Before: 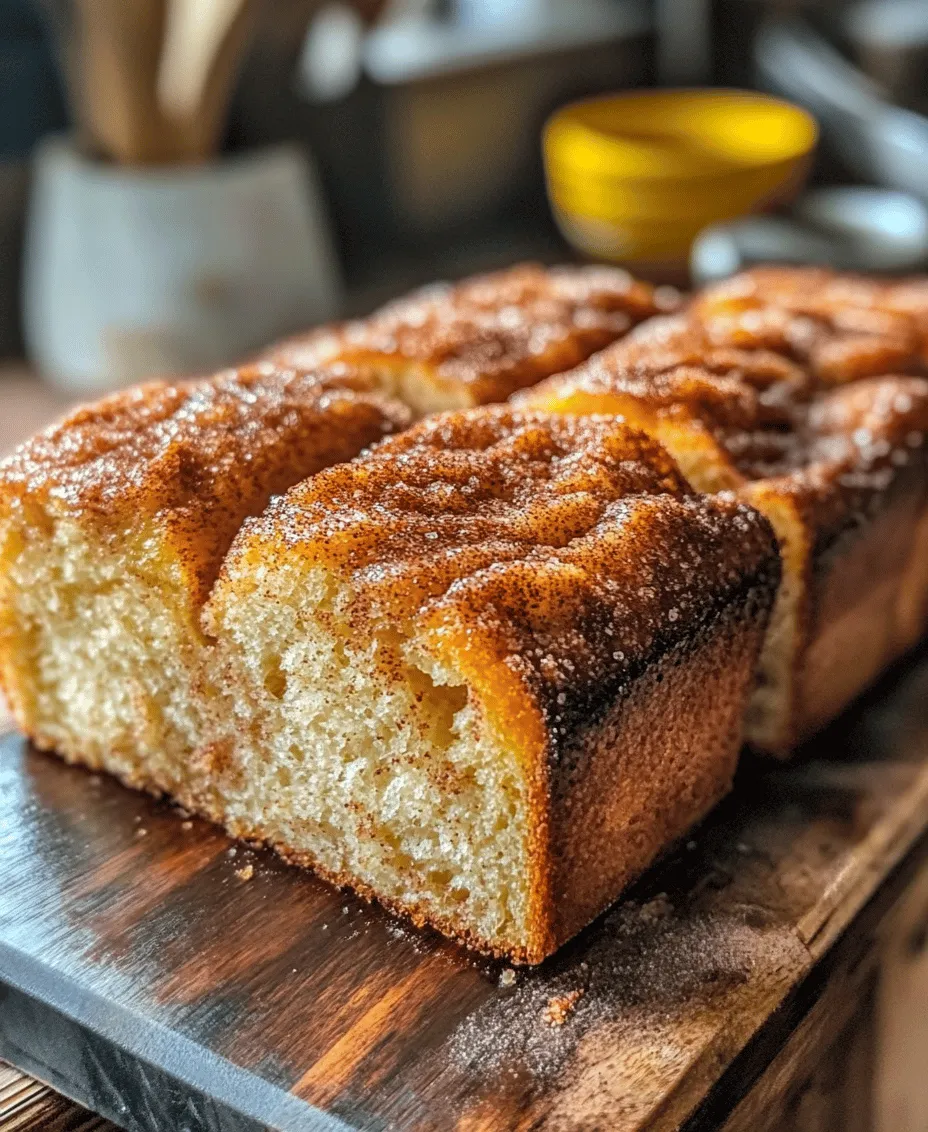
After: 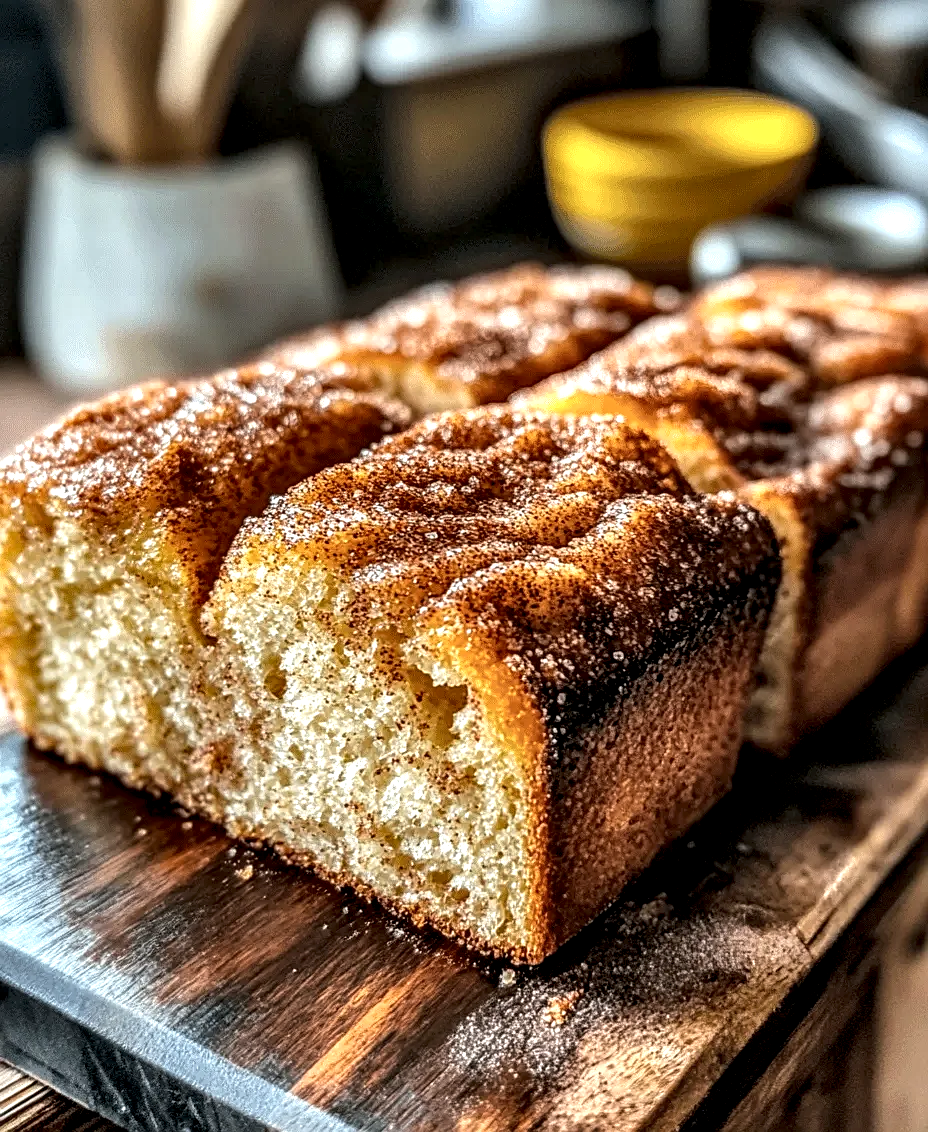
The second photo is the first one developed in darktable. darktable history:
local contrast: highlights 81%, shadows 57%, detail 175%, midtone range 0.601
sharpen: amount 0.201
